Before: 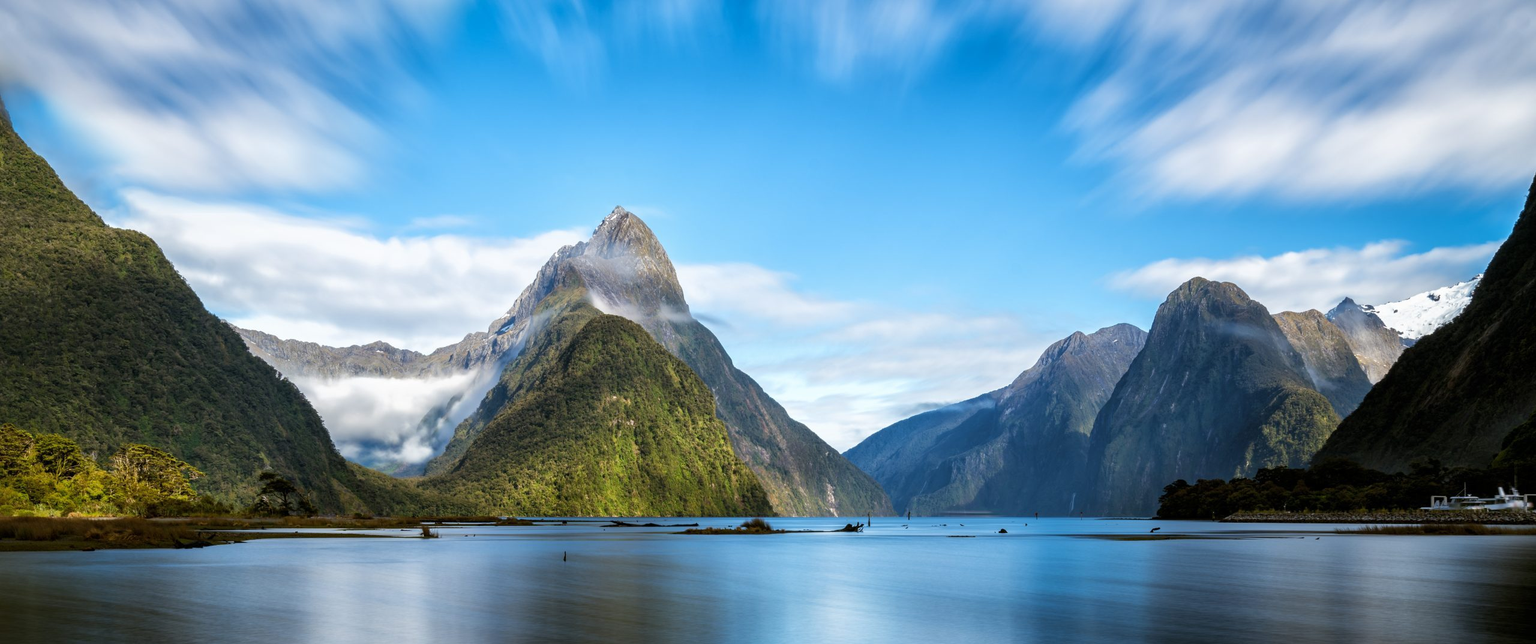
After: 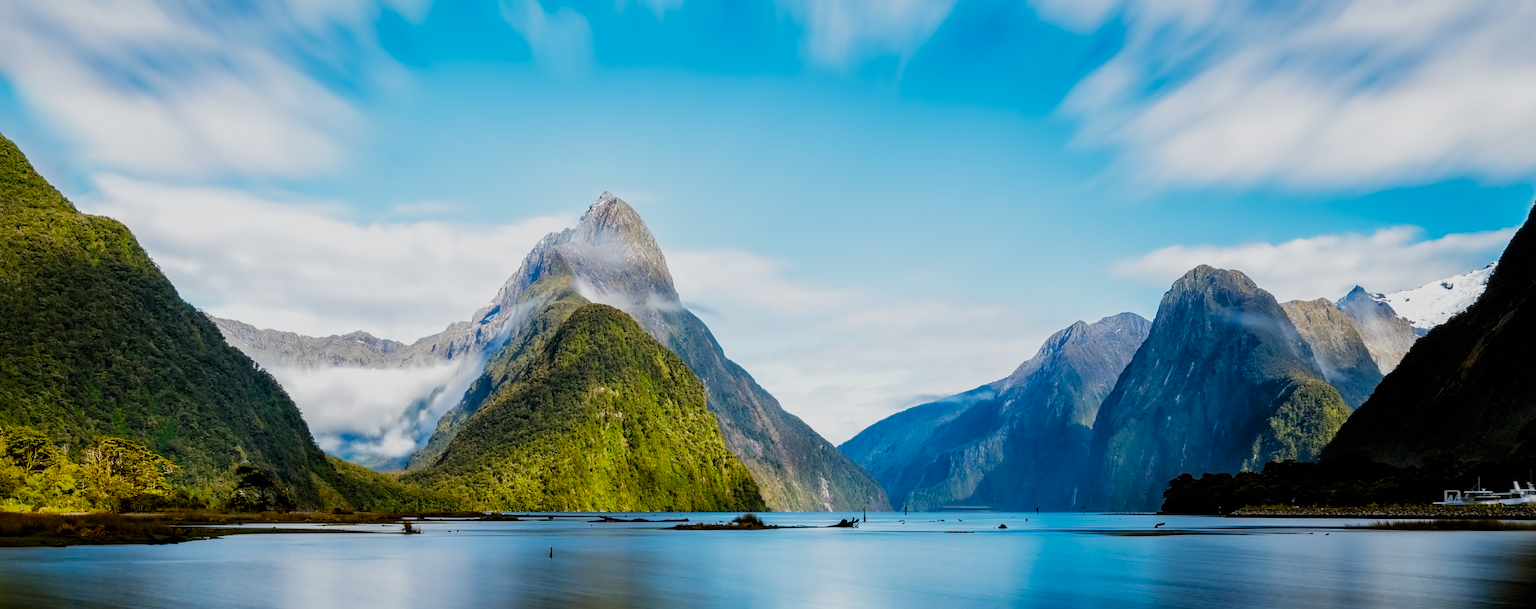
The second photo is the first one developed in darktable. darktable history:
contrast equalizer: octaves 7, y [[0.5 ×4, 0.524, 0.59], [0.5 ×6], [0.5 ×6], [0, 0, 0, 0.01, 0.045, 0.012], [0, 0, 0, 0.044, 0.195, 0.131]]
crop: left 2.016%, top 3.183%, right 0.953%, bottom 4.934%
filmic rgb: black relative exposure -7.09 EV, white relative exposure 5.36 EV, hardness 3.02, preserve chrominance no, color science v5 (2021), iterations of high-quality reconstruction 0
shadows and highlights: radius 331.28, shadows 54.97, highlights -99.67, compress 94.4%, soften with gaussian
color balance rgb: perceptual saturation grading › global saturation 20%, perceptual saturation grading › highlights 3.057%, perceptual saturation grading › shadows 49.614%, perceptual brilliance grading › global brilliance 12.116%
